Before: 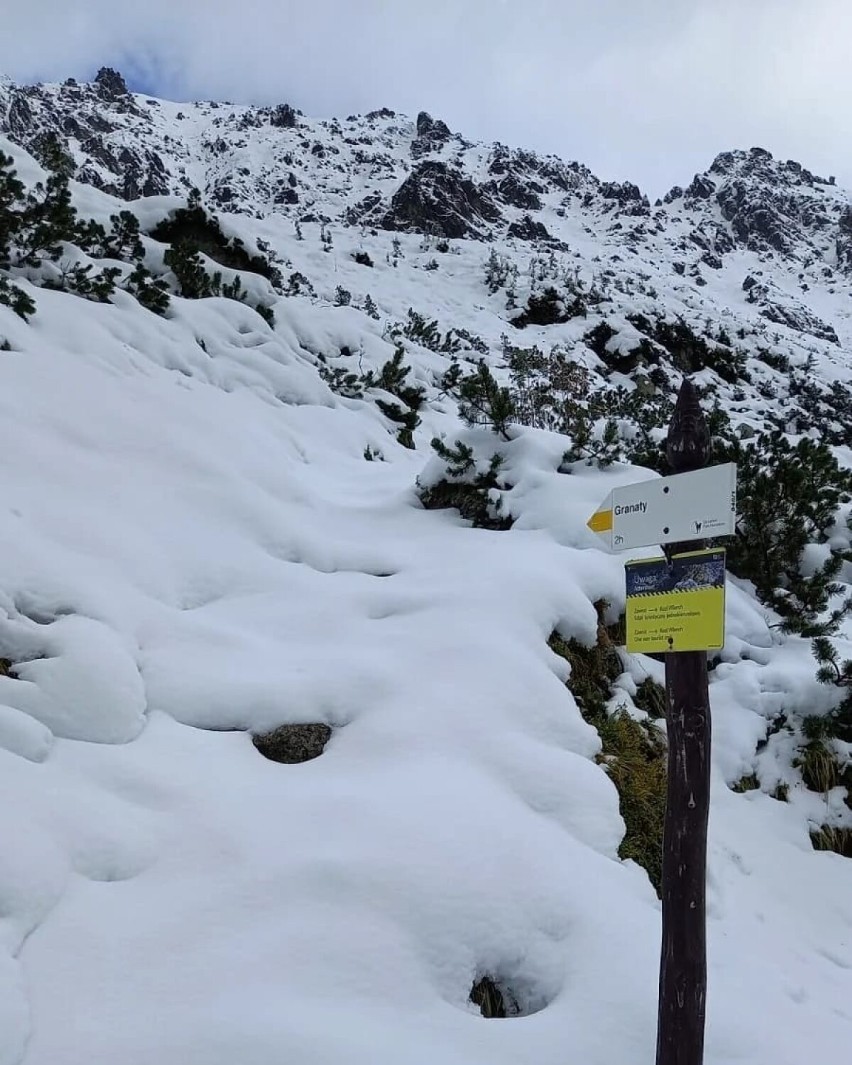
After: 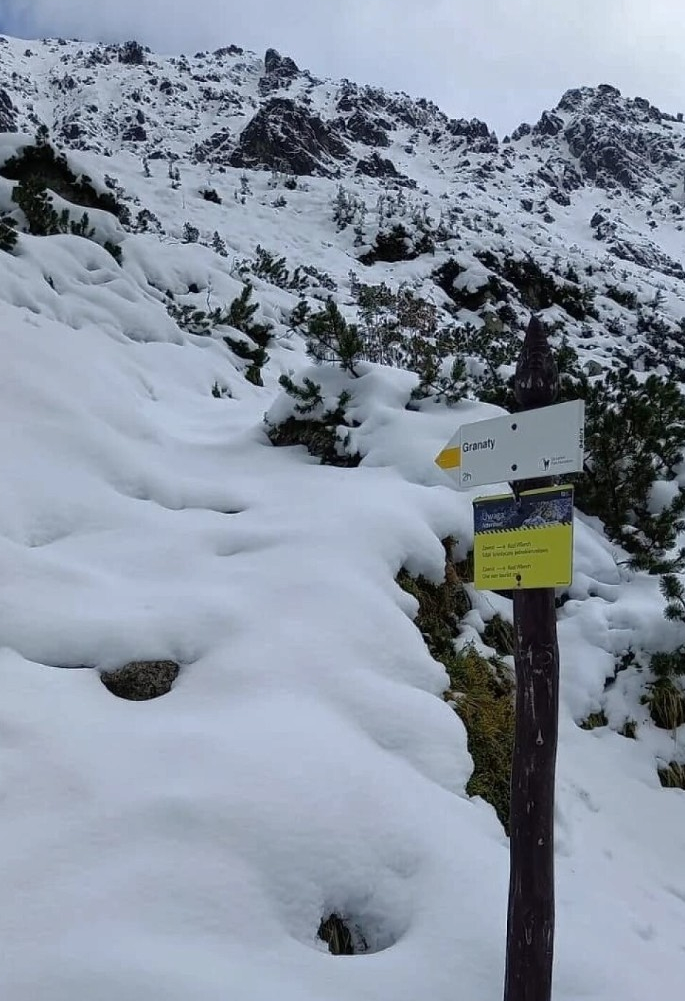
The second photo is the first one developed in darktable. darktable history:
crop and rotate: left 17.85%, top 6.004%, right 1.749%
tone equalizer: -8 EV -0.001 EV, -7 EV 0.001 EV, -6 EV -0.002 EV, -5 EV -0.007 EV, -4 EV -0.084 EV, -3 EV -0.208 EV, -2 EV -0.276 EV, -1 EV 0.107 EV, +0 EV 0.308 EV, edges refinement/feathering 500, mask exposure compensation -1.57 EV, preserve details no
